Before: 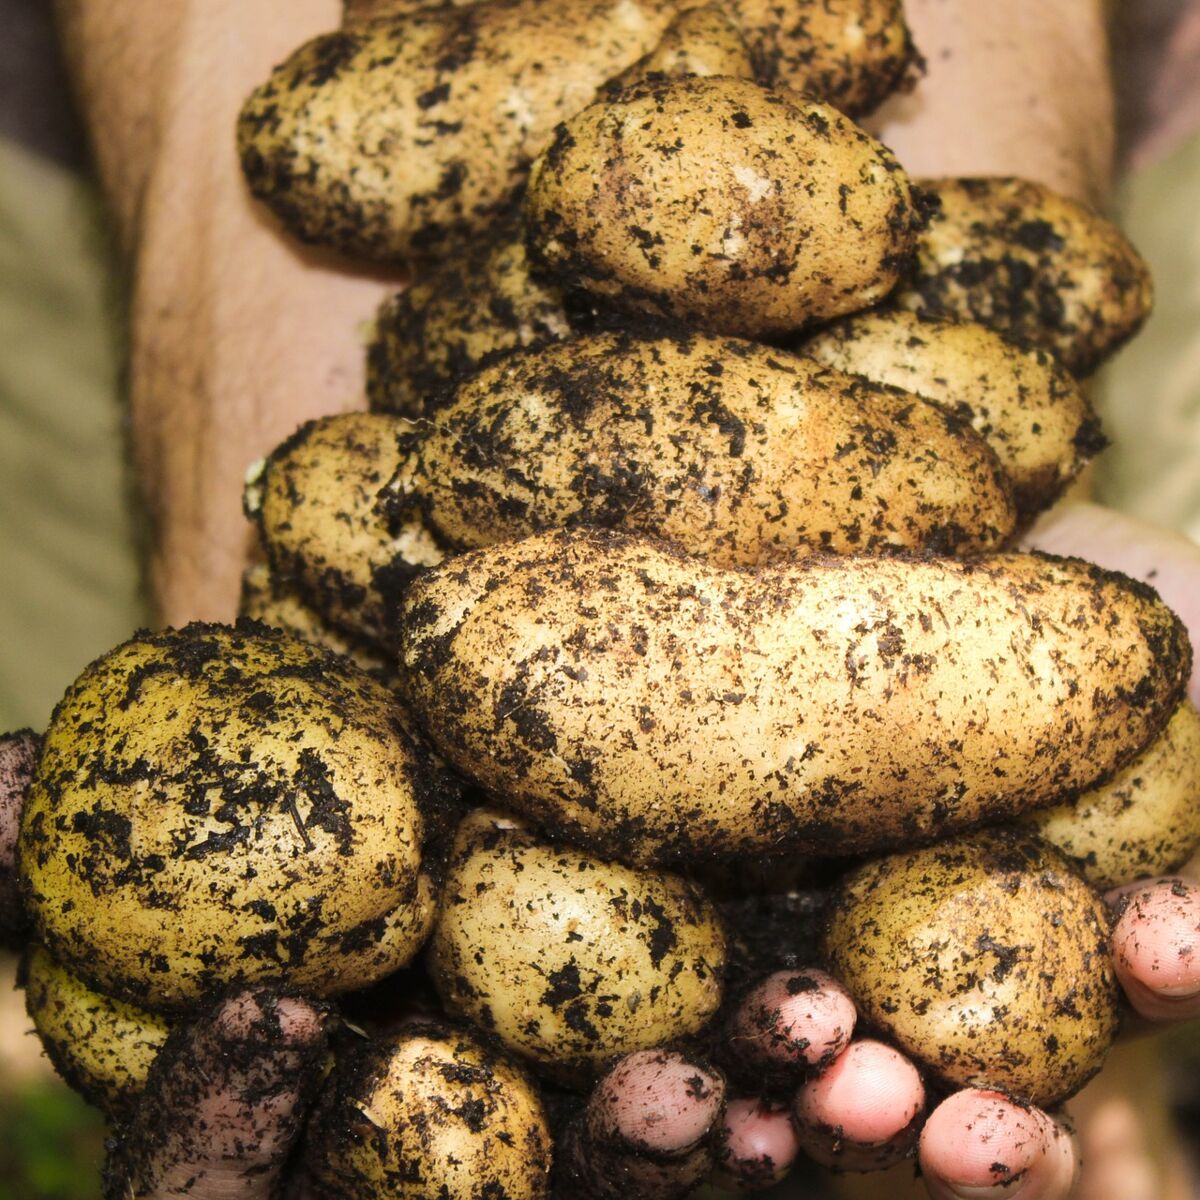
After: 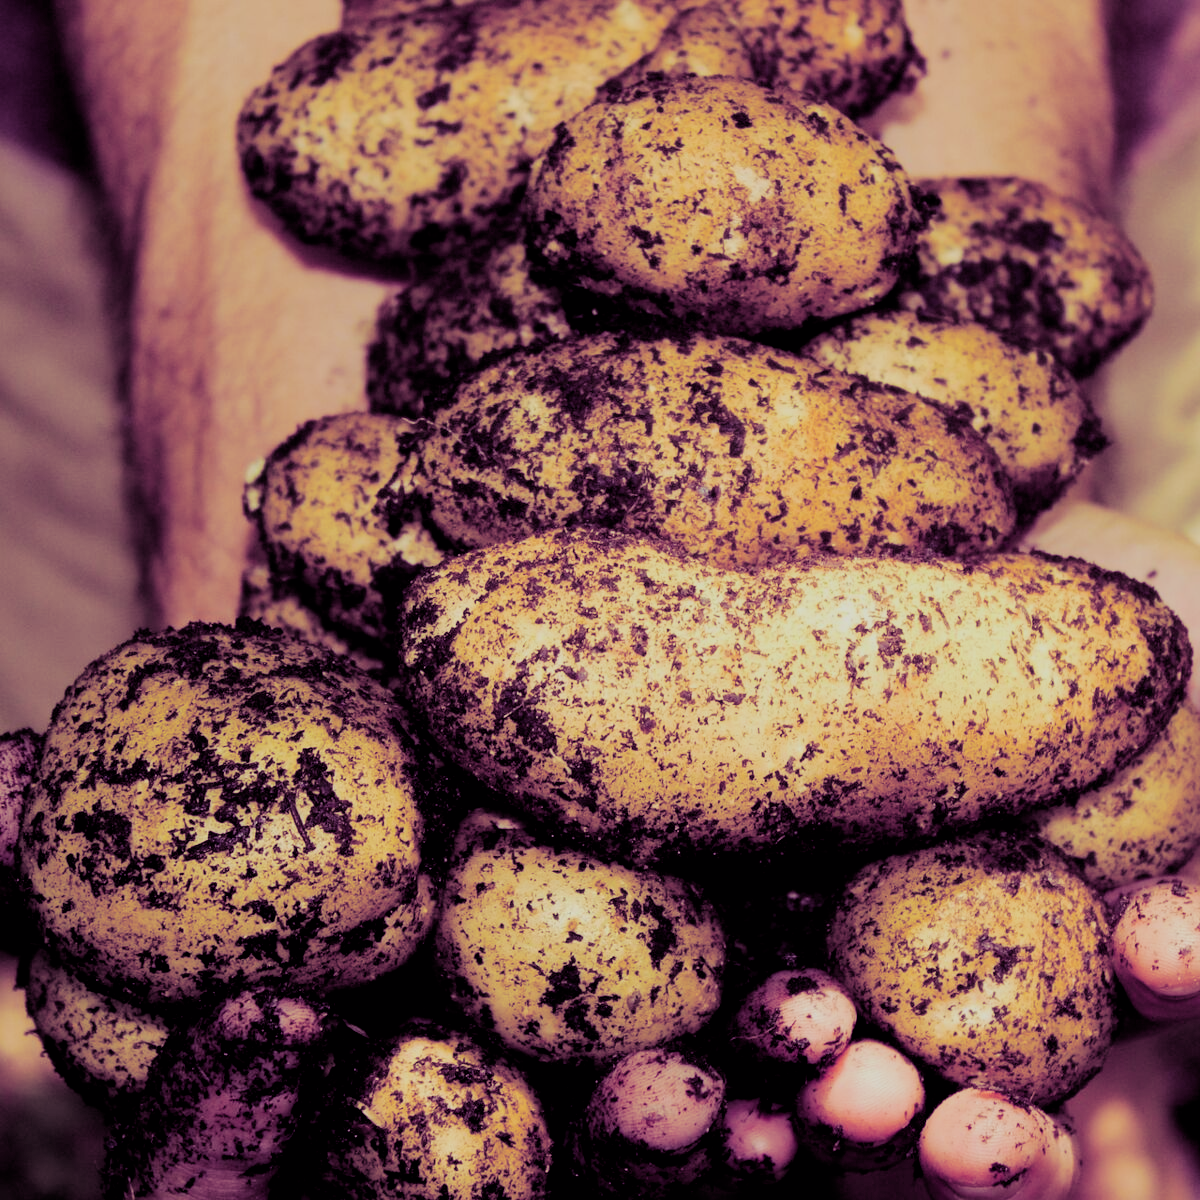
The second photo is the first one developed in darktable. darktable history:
filmic rgb: black relative exposure -7.65 EV, white relative exposure 4.56 EV, hardness 3.61
split-toning: shadows › hue 277.2°, shadows › saturation 0.74
color balance rgb: shadows lift › luminance -21.66%, shadows lift › chroma 8.98%, shadows lift › hue 283.37°, power › chroma 1.05%, power › hue 25.59°, highlights gain › luminance 6.08%, highlights gain › chroma 2.55%, highlights gain › hue 90°, global offset › luminance -0.87%, perceptual saturation grading › global saturation 25%, perceptual saturation grading › highlights -28.39%, perceptual saturation grading › shadows 33.98%
